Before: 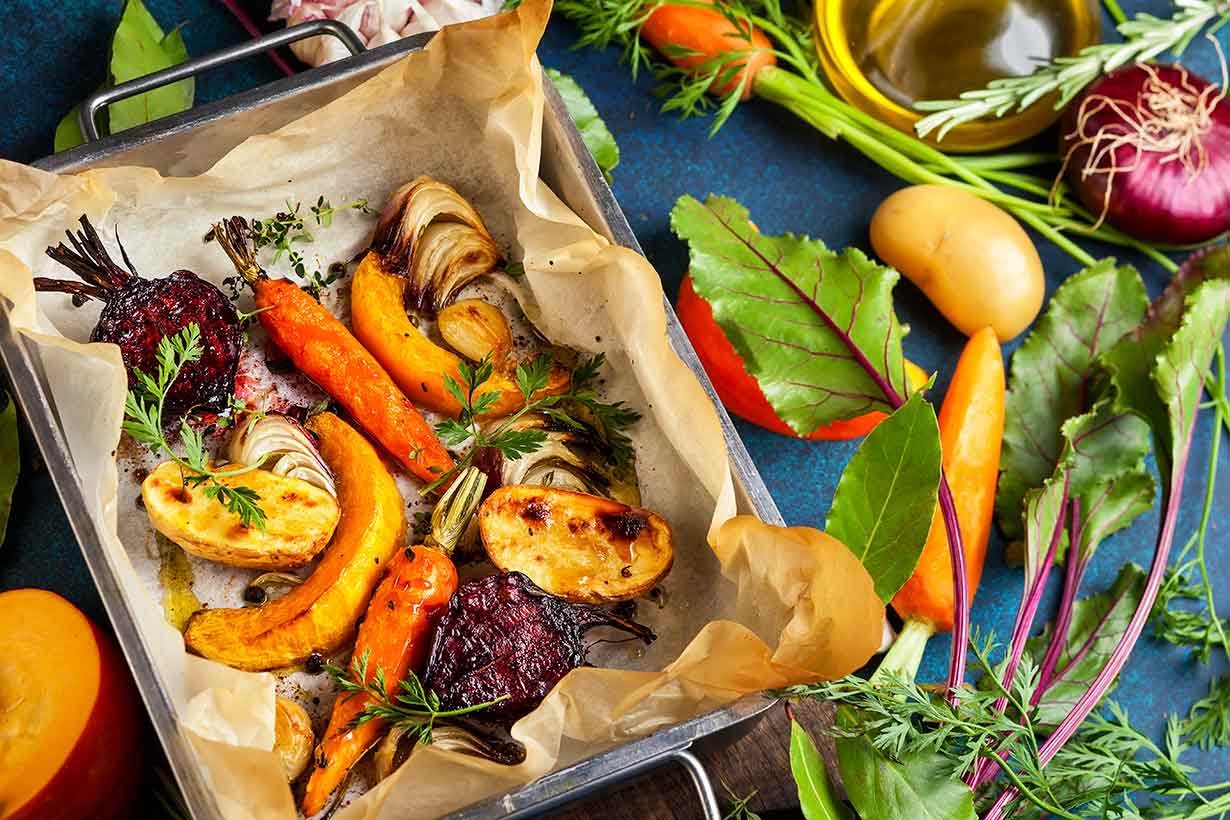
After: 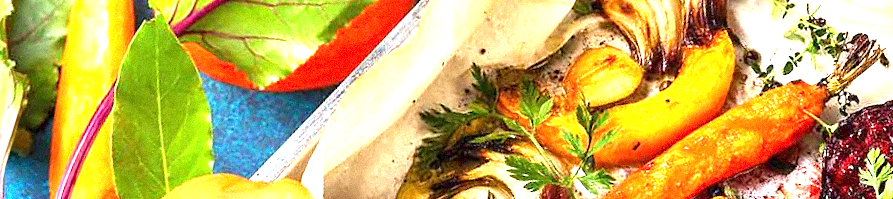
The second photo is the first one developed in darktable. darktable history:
crop and rotate: angle 16.12°, top 30.835%, bottom 35.653%
grain: mid-tones bias 0%
exposure: black level correction 0, exposure 1.5 EV, compensate highlight preservation false
